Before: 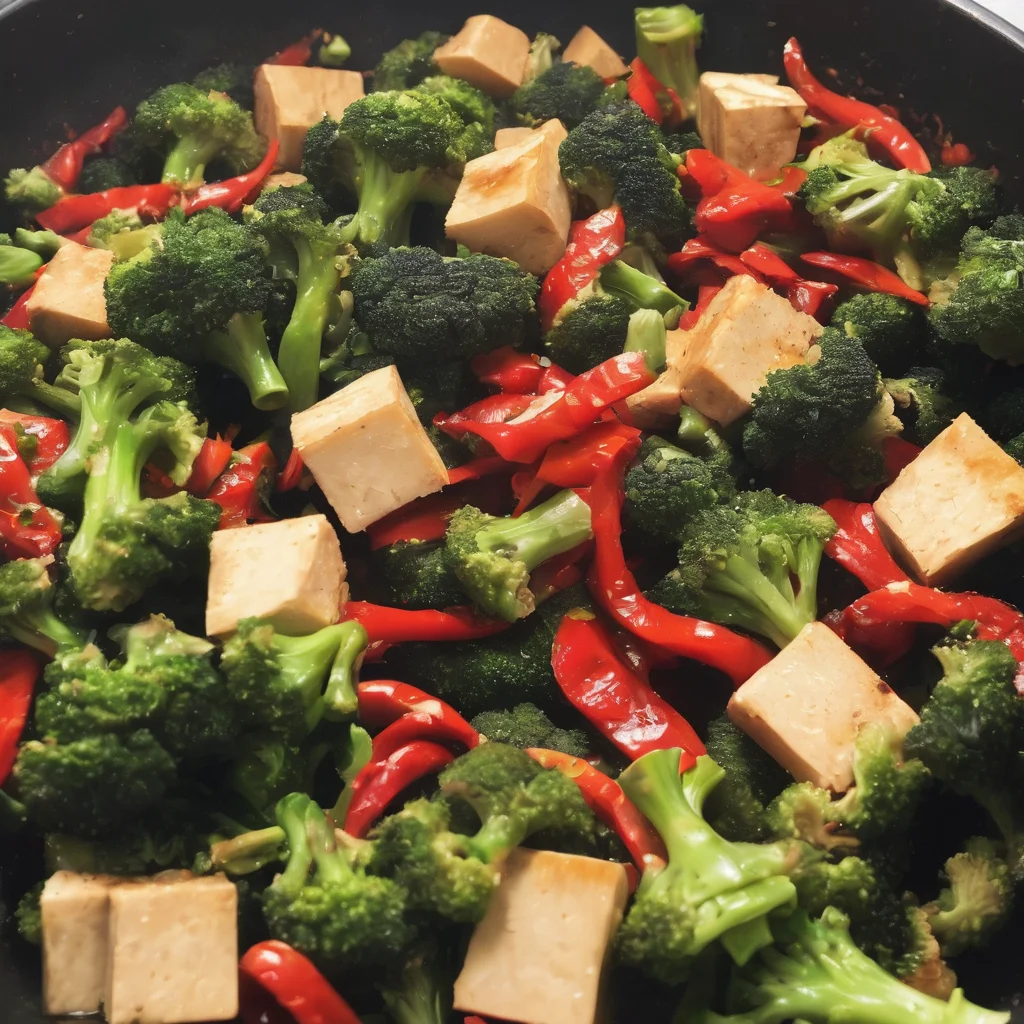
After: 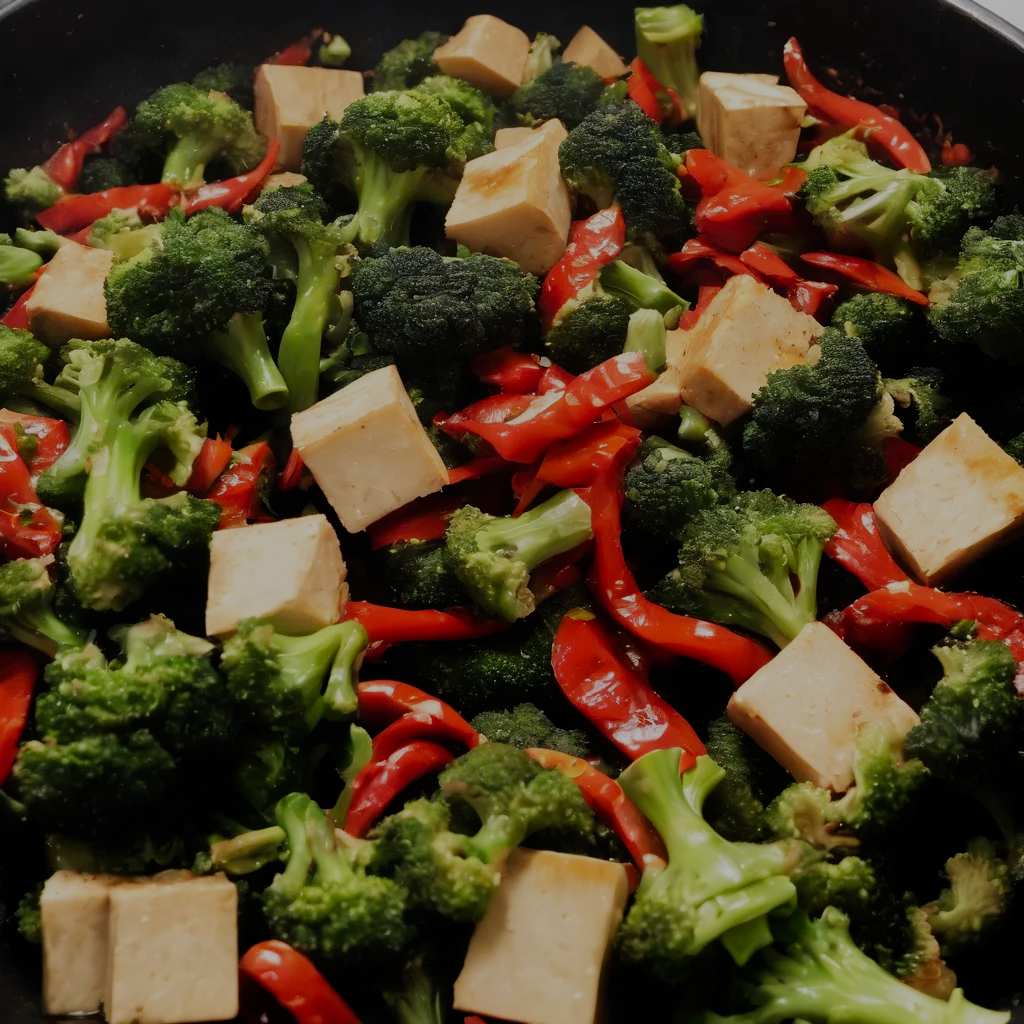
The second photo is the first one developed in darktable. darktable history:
bloom: size 15%, threshold 97%, strength 7%
filmic rgb: middle gray luminance 30%, black relative exposure -9 EV, white relative exposure 7 EV, threshold 6 EV, target black luminance 0%, hardness 2.94, latitude 2.04%, contrast 0.963, highlights saturation mix 5%, shadows ↔ highlights balance 12.16%, add noise in highlights 0, preserve chrominance no, color science v3 (2019), use custom middle-gray values true, iterations of high-quality reconstruction 0, contrast in highlights soft, enable highlight reconstruction true
